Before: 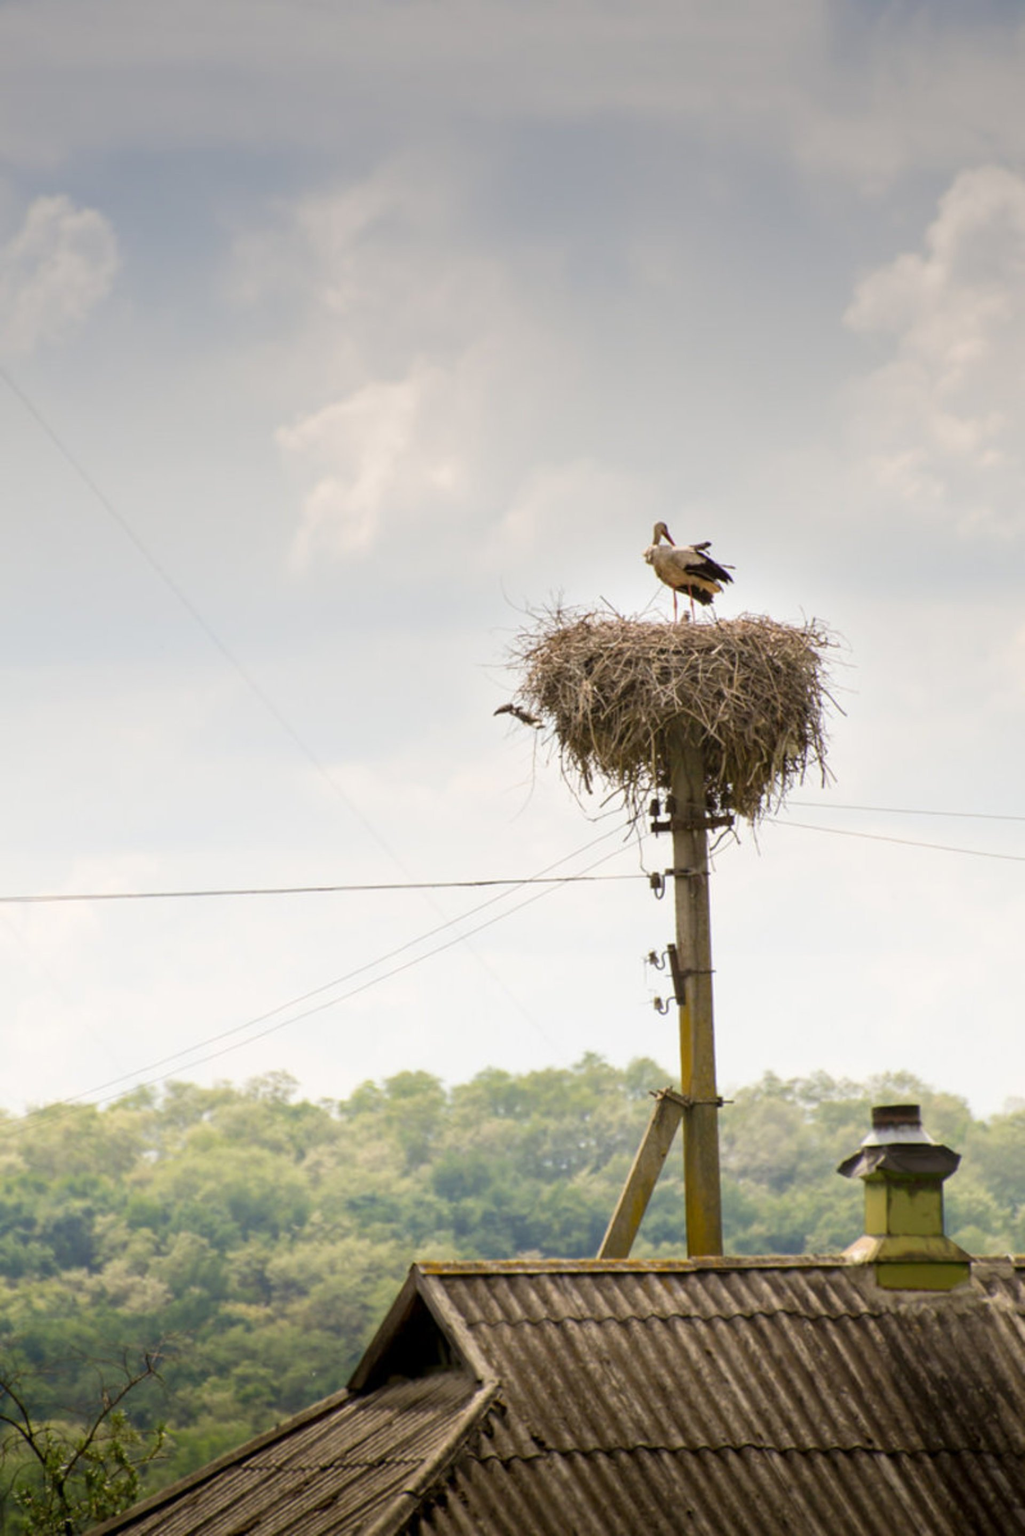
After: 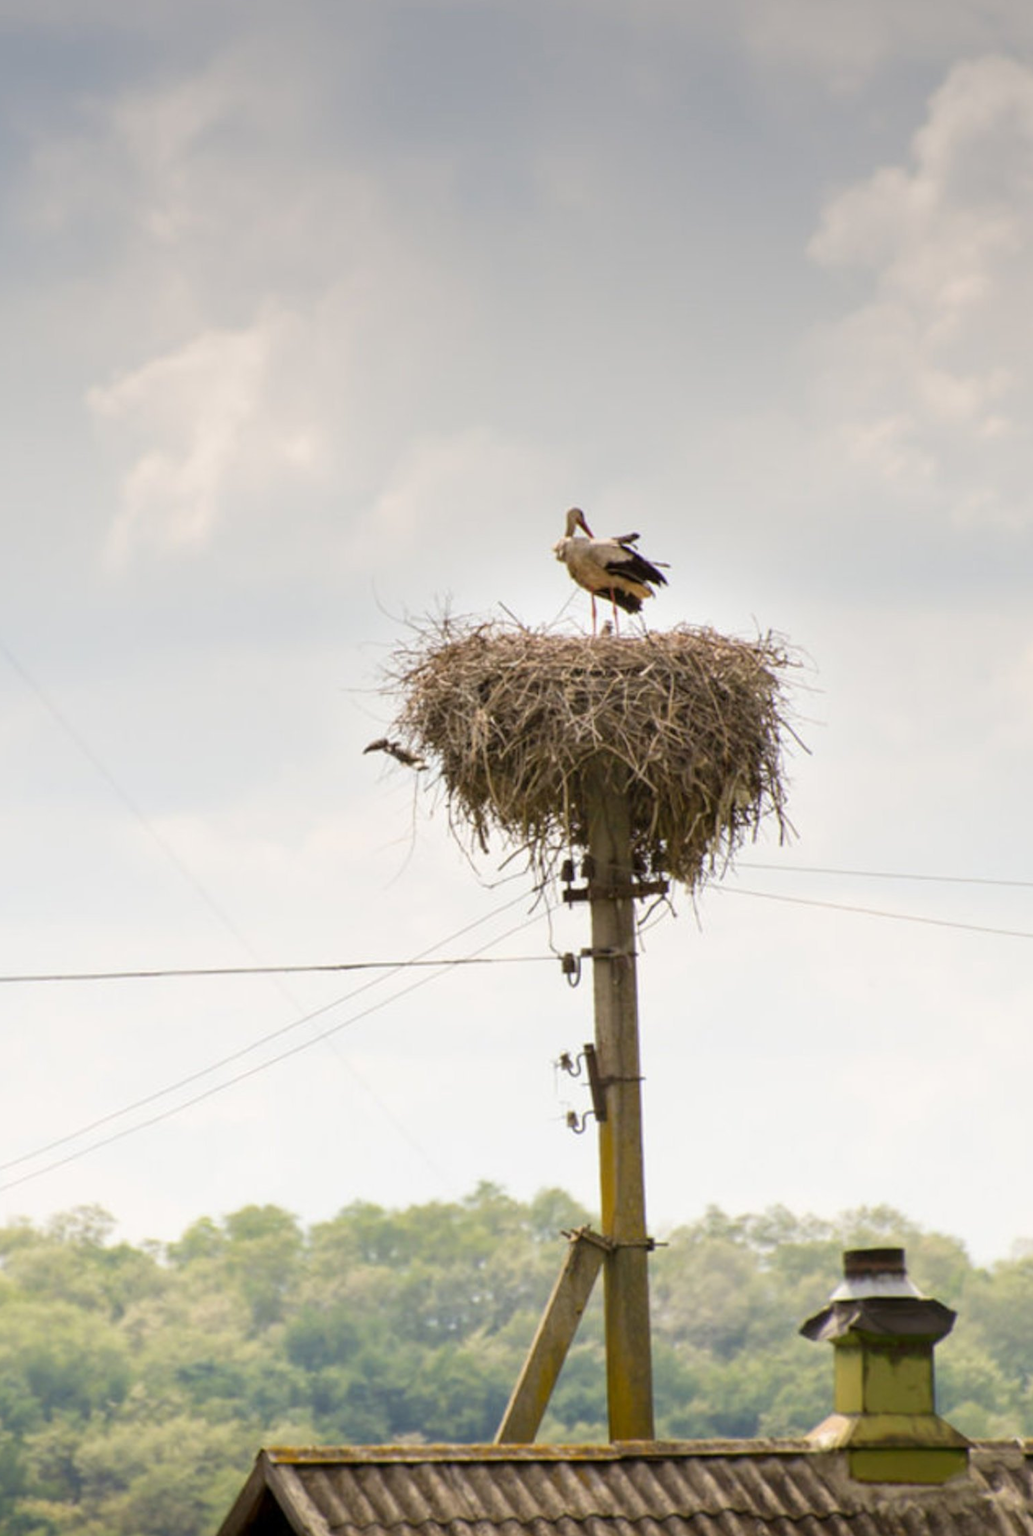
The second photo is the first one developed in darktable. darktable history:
crop and rotate: left 20.302%, top 7.973%, right 0.32%, bottom 13.279%
color zones: curves: ch0 [(0, 0.5) (0.143, 0.5) (0.286, 0.5) (0.429, 0.5) (0.571, 0.5) (0.714, 0.476) (0.857, 0.5) (1, 0.5)]; ch2 [(0, 0.5) (0.143, 0.5) (0.286, 0.5) (0.429, 0.5) (0.571, 0.5) (0.714, 0.487) (0.857, 0.5) (1, 0.5)]
